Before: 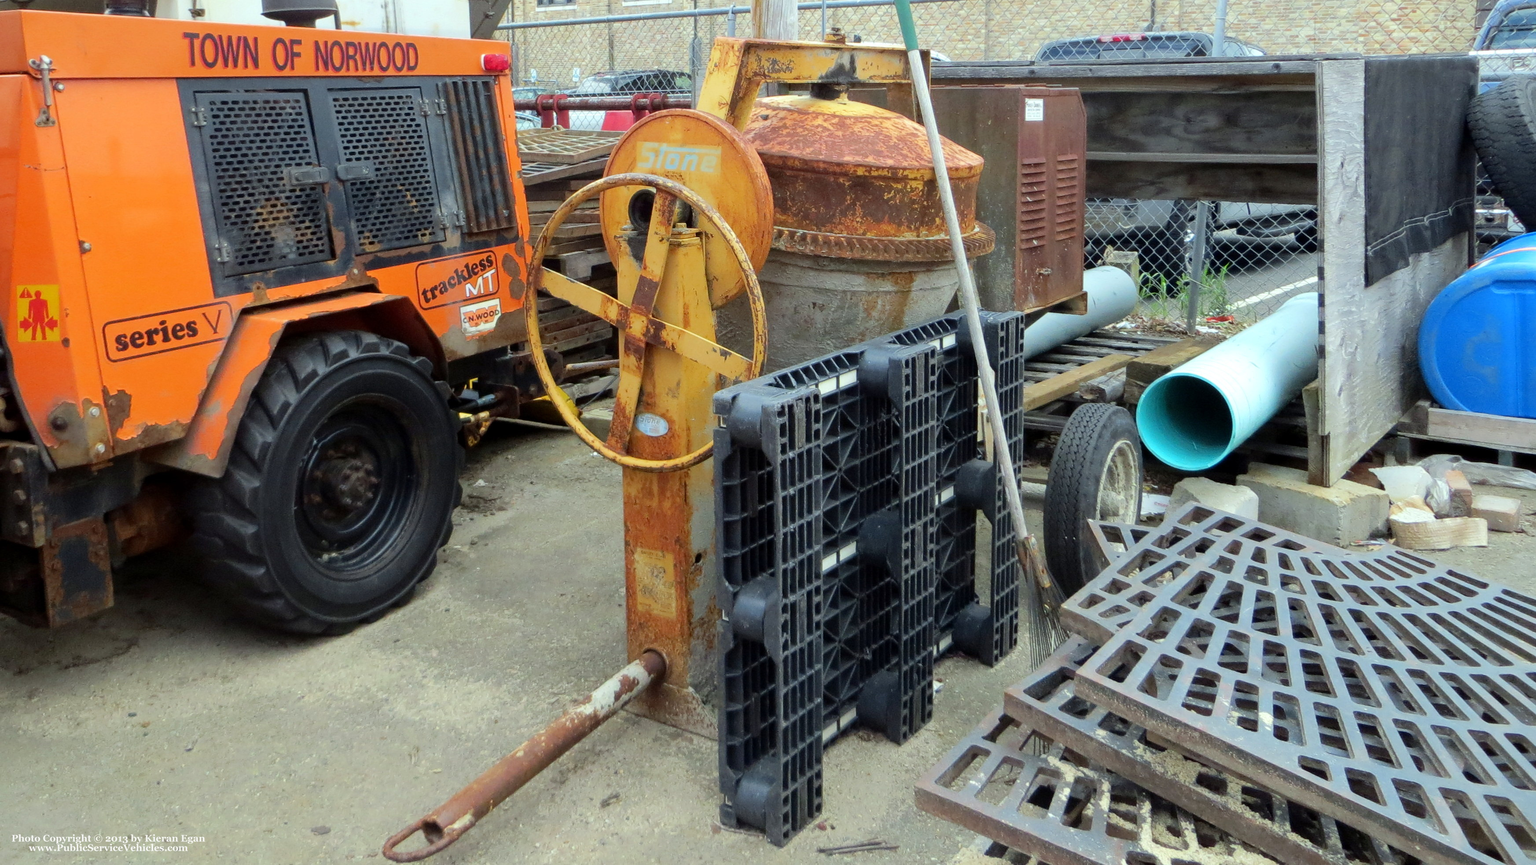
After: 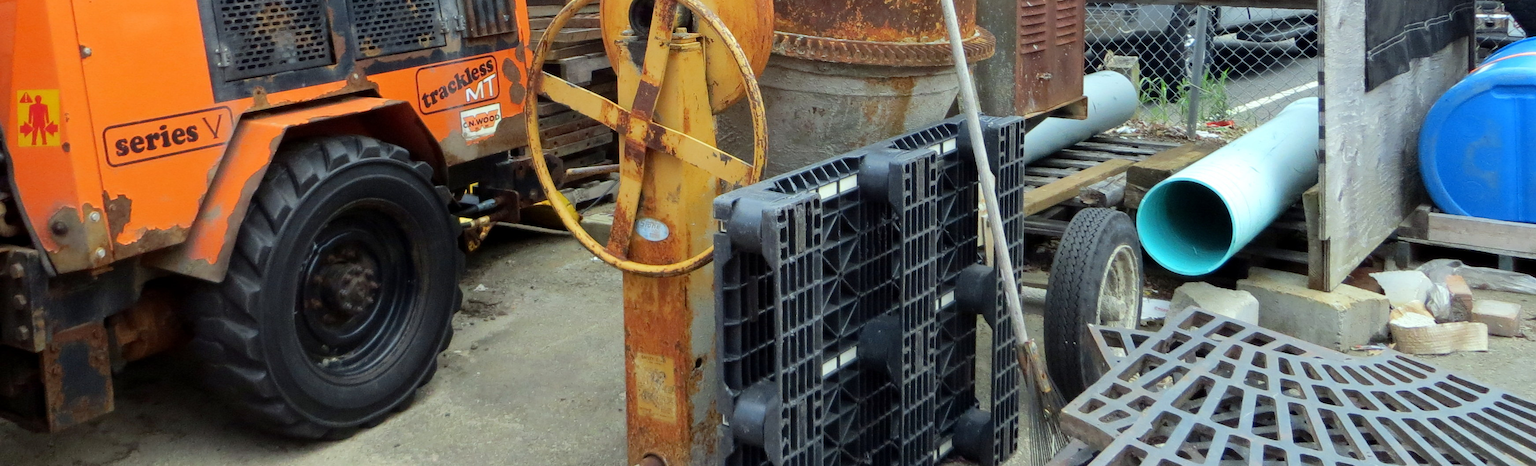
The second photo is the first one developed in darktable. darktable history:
crop and rotate: top 22.61%, bottom 23.345%
